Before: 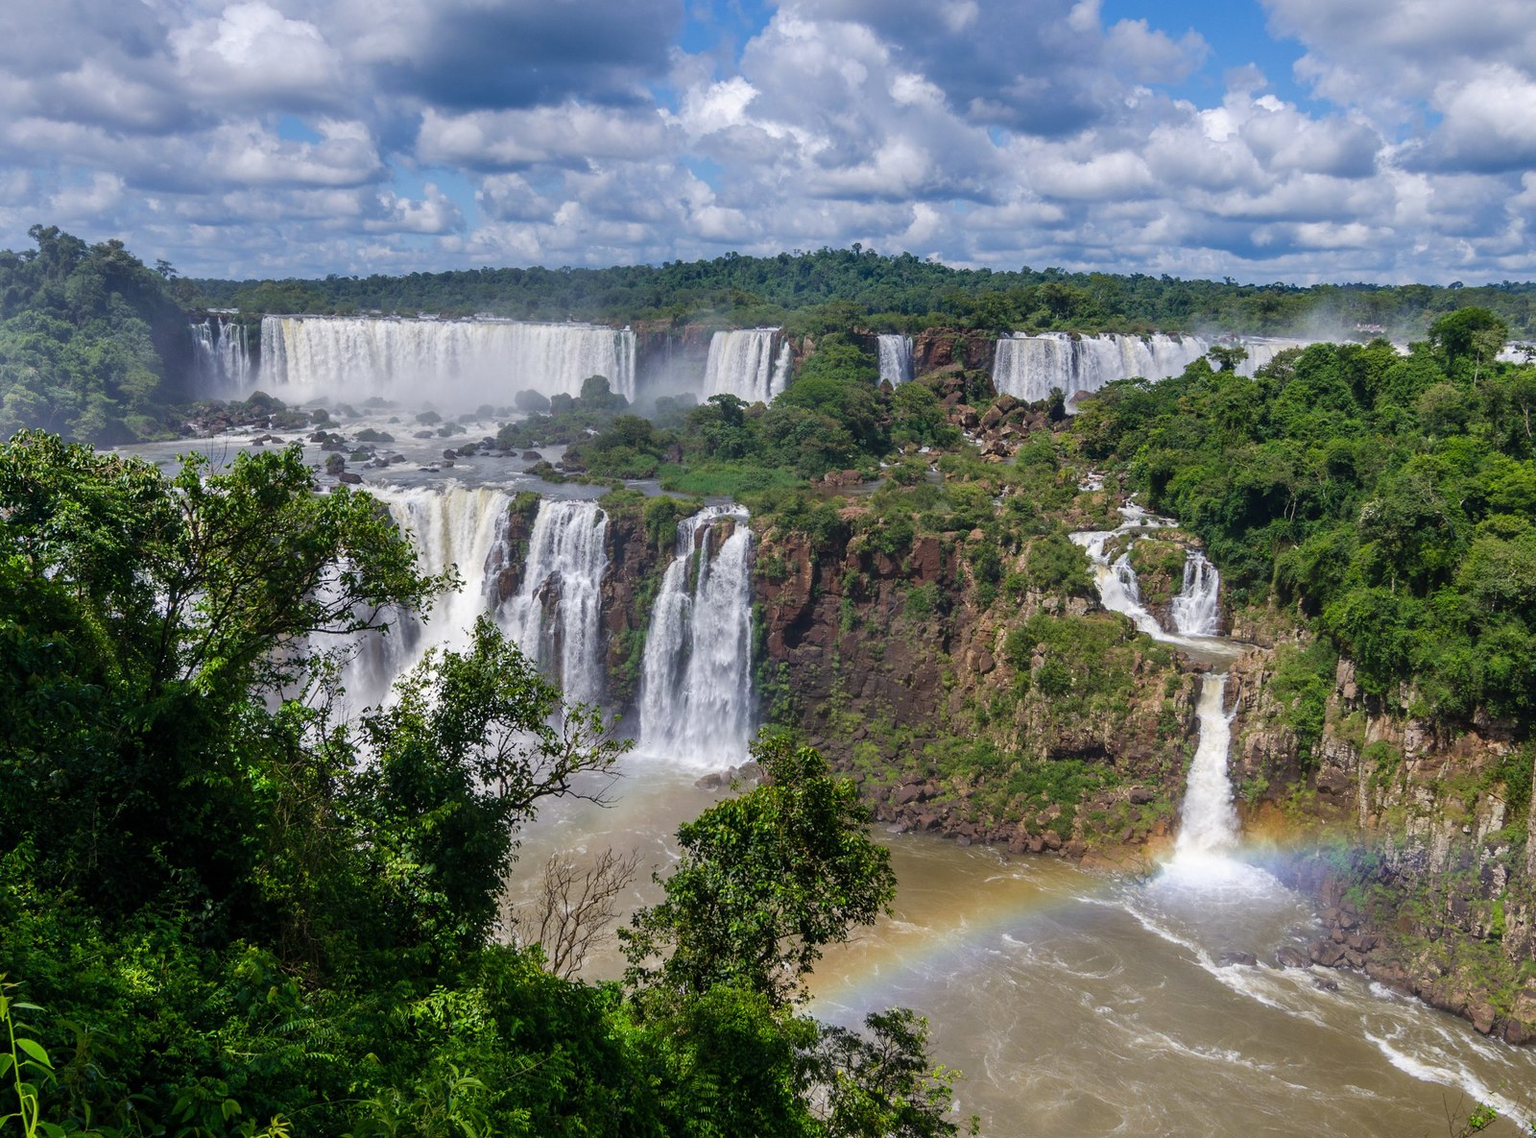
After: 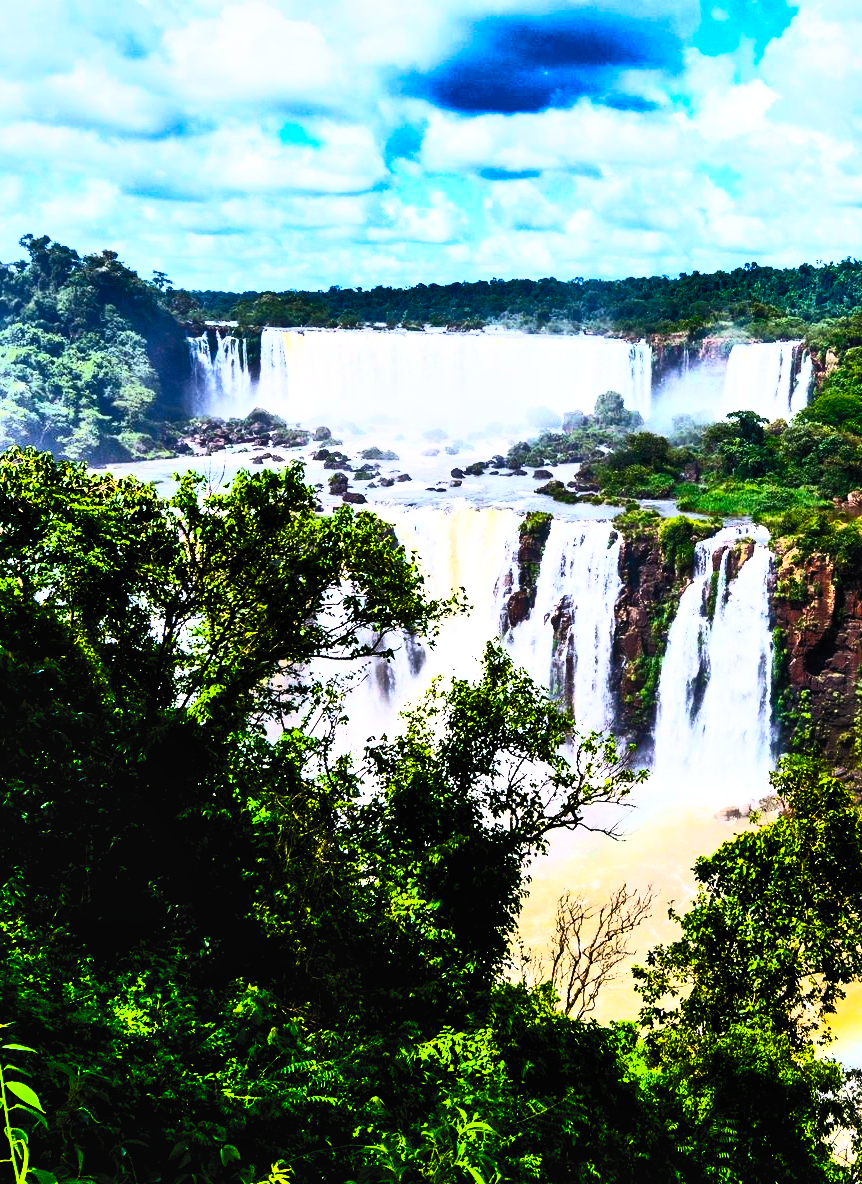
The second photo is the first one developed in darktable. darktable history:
crop: left 0.695%, right 45.407%, bottom 0.083%
color balance rgb: perceptual saturation grading › global saturation 36.927%, perceptual saturation grading › shadows 34.644%, perceptual brilliance grading › highlights 11.79%, global vibrance 20%
contrast brightness saturation: contrast 0.841, brightness 0.608, saturation 0.571
local contrast: mode bilateral grid, contrast 21, coarseness 49, detail 121%, midtone range 0.2
filmic rgb: black relative exposure -5.09 EV, white relative exposure 3.97 EV, hardness 2.88, contrast 1.297, highlights saturation mix -10.42%
shadows and highlights: low approximation 0.01, soften with gaussian
tone equalizer: -8 EV -0.426 EV, -7 EV -0.371 EV, -6 EV -0.359 EV, -5 EV -0.243 EV, -3 EV 0.215 EV, -2 EV 0.316 EV, -1 EV 0.378 EV, +0 EV 0.401 EV, edges refinement/feathering 500, mask exposure compensation -1.57 EV, preserve details no
